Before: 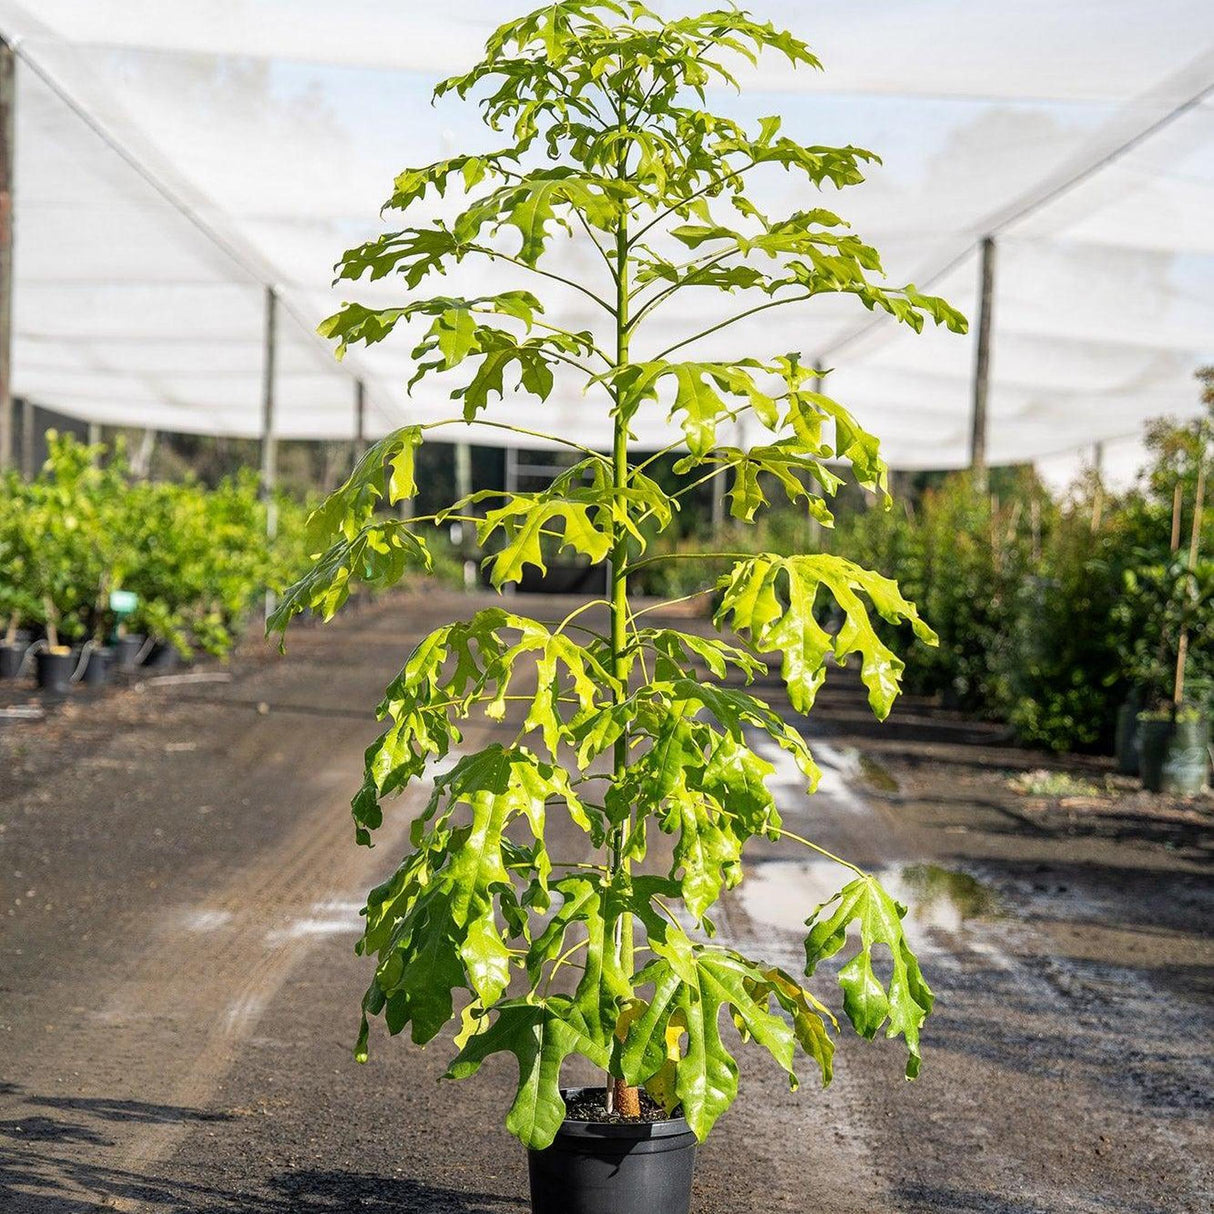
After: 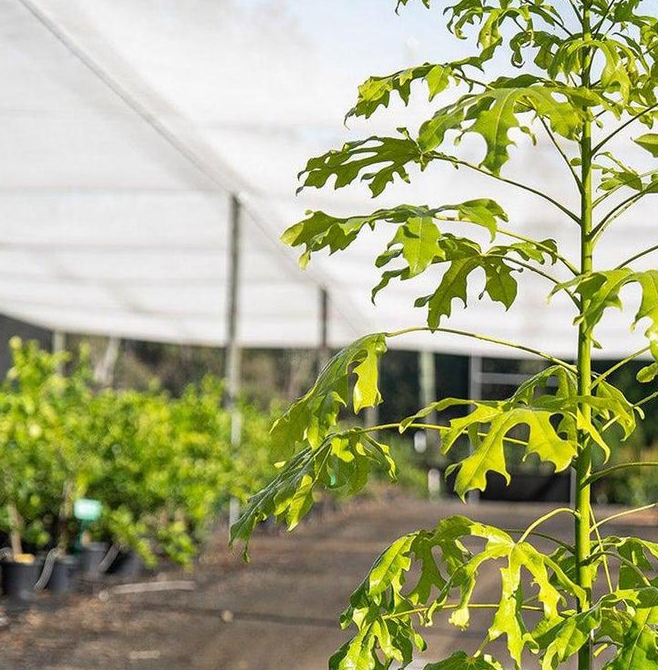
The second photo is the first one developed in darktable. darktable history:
crop and rotate: left 3.04%, top 7.604%, right 42.684%, bottom 37.191%
